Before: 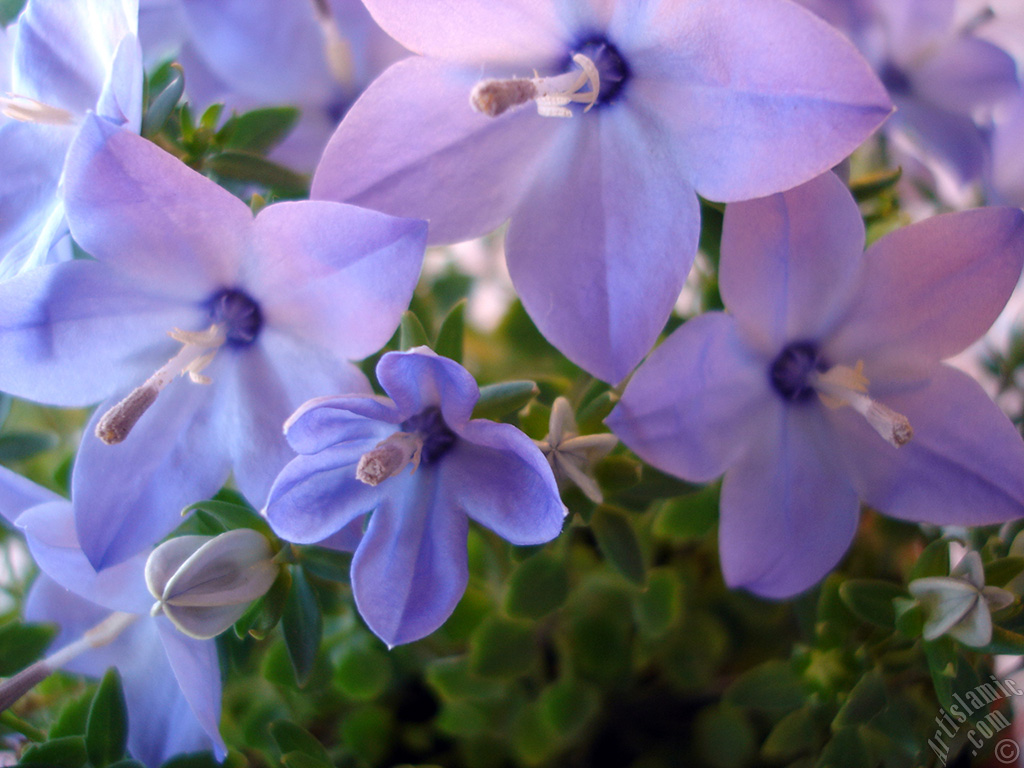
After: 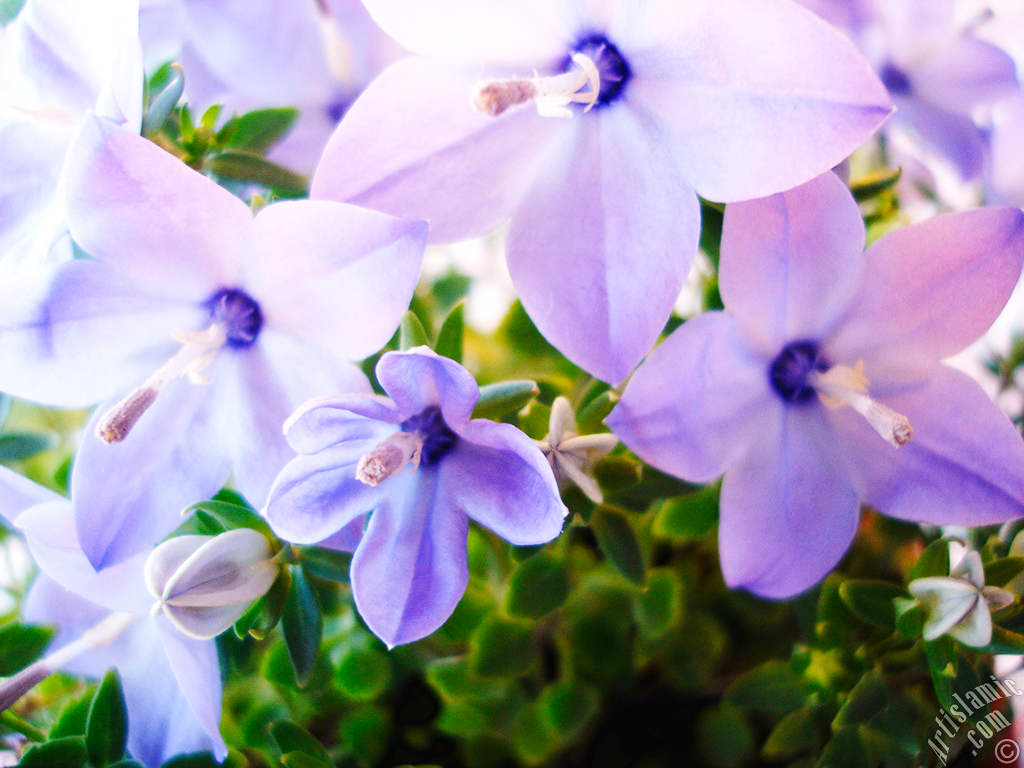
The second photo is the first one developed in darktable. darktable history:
base curve: curves: ch0 [(0, 0.003) (0.001, 0.002) (0.006, 0.004) (0.02, 0.022) (0.048, 0.086) (0.094, 0.234) (0.162, 0.431) (0.258, 0.629) (0.385, 0.8) (0.548, 0.918) (0.751, 0.988) (1, 1)], exposure shift 0.01, preserve colors none
